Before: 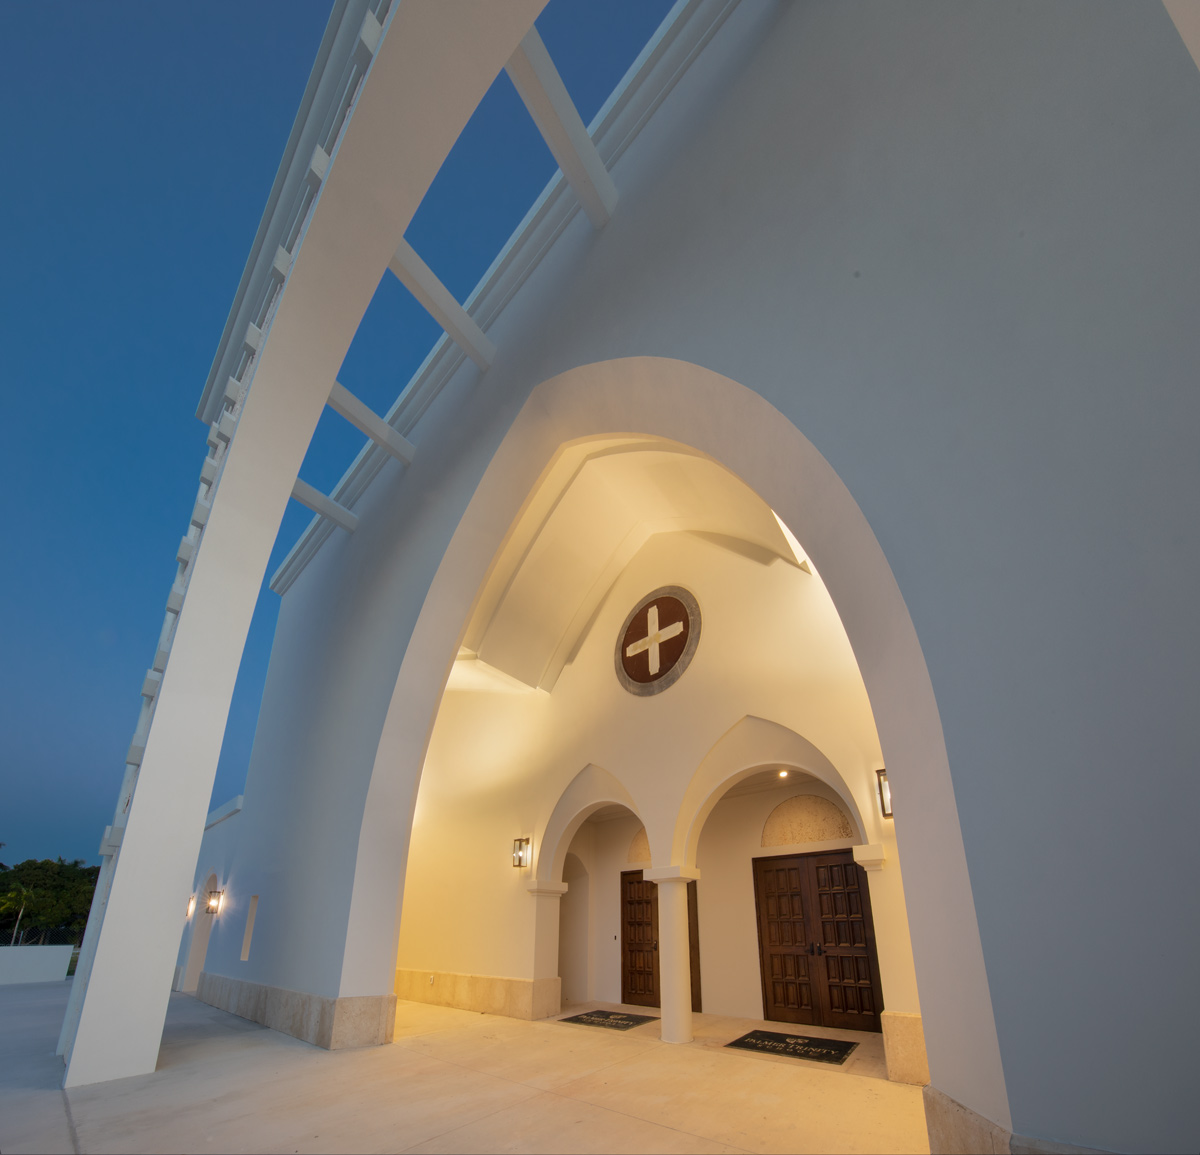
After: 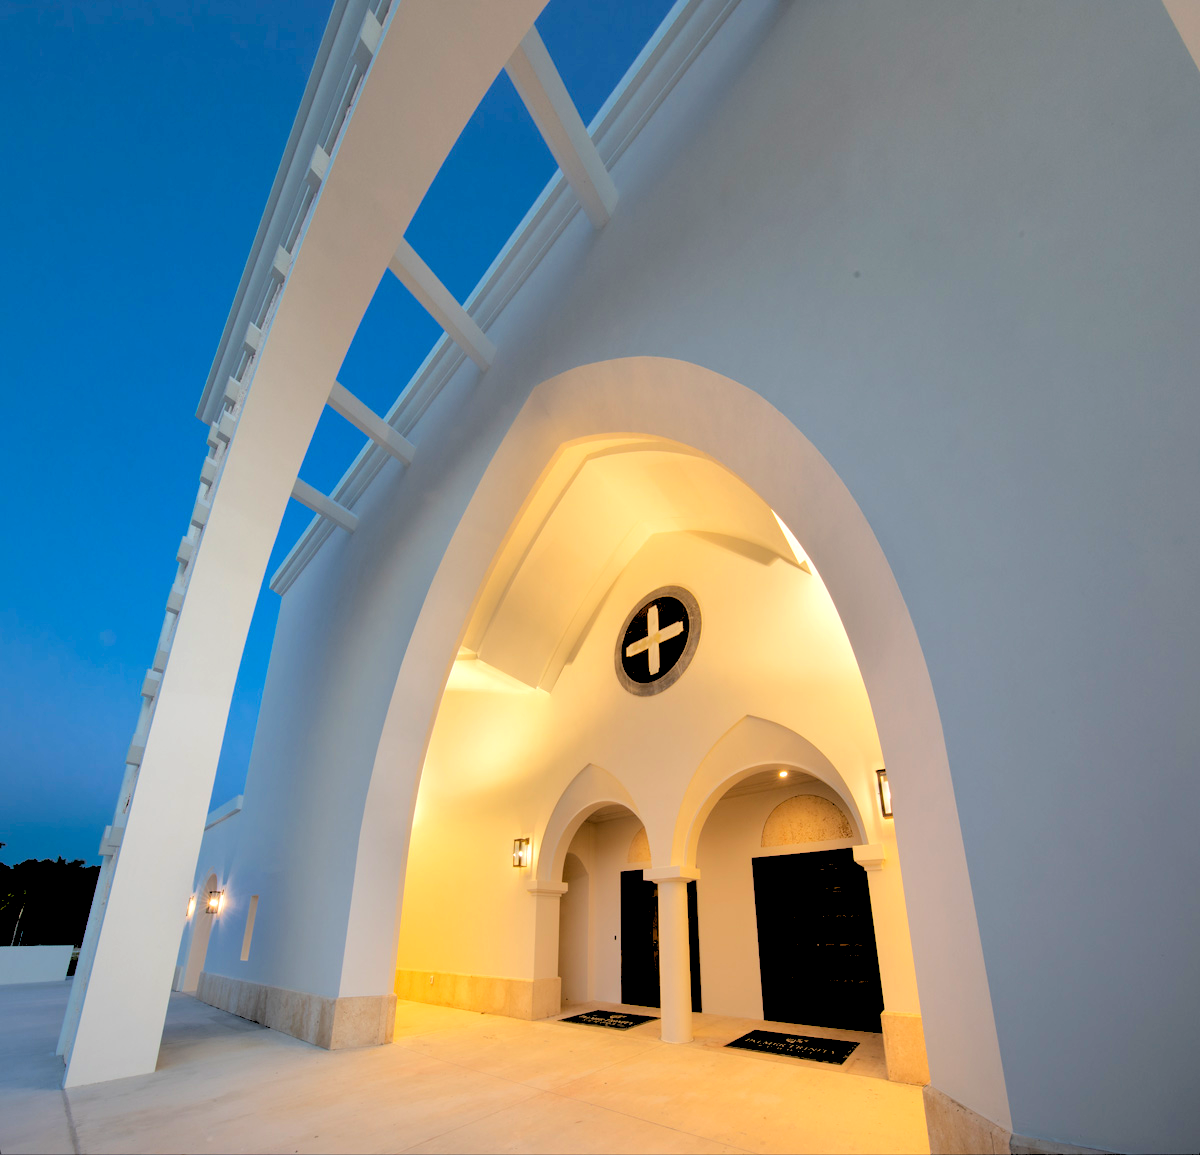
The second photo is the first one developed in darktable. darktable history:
rgb levels: levels [[0.027, 0.429, 0.996], [0, 0.5, 1], [0, 0.5, 1]]
color balance: lift [0.991, 1, 1, 1], gamma [0.996, 1, 1, 1], input saturation 98.52%, contrast 20.34%, output saturation 103.72%
